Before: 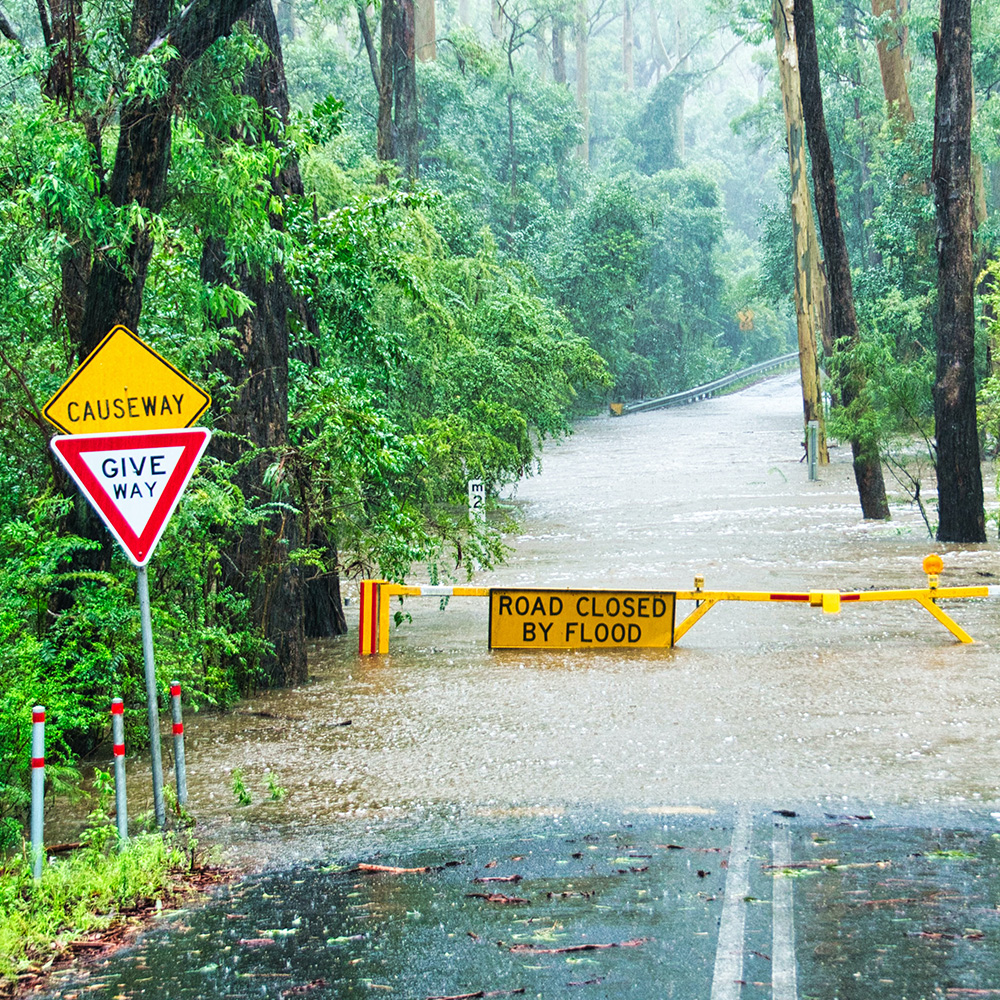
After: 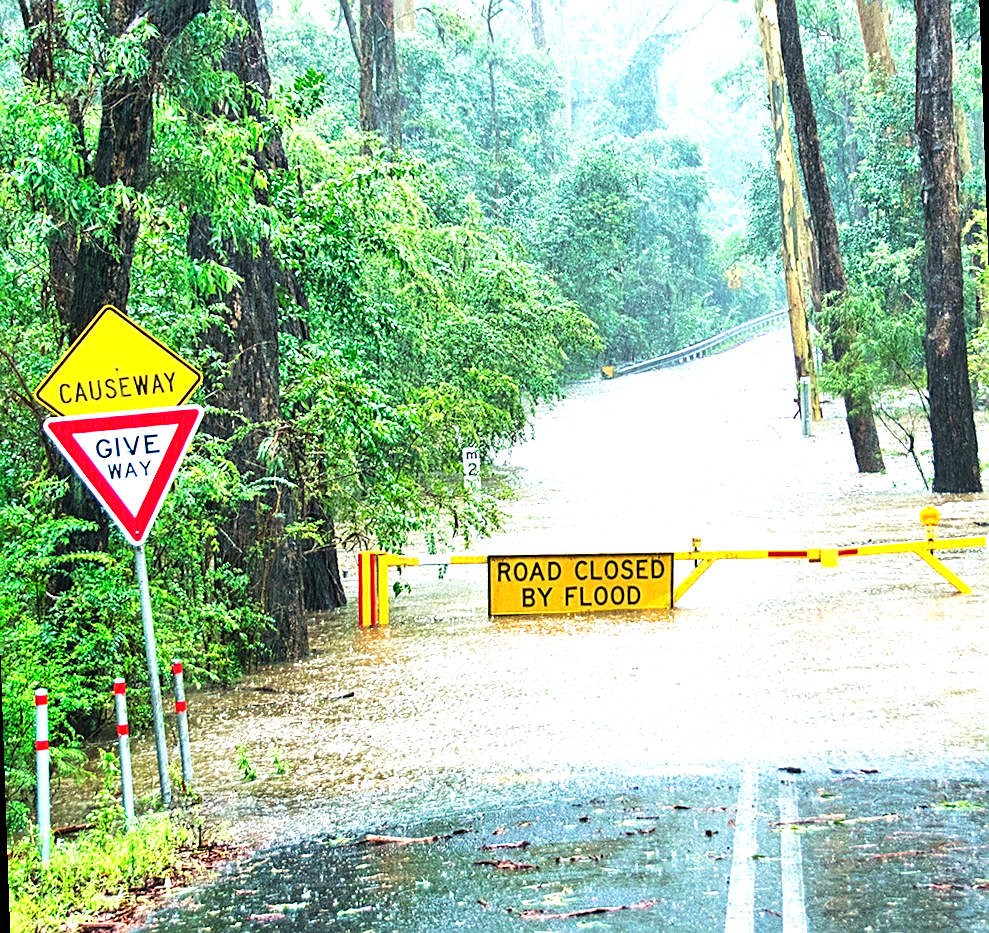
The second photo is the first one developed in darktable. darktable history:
sharpen: on, module defaults
rotate and perspective: rotation -2°, crop left 0.022, crop right 0.978, crop top 0.049, crop bottom 0.951
exposure: black level correction 0, exposure 0.9 EV, compensate highlight preservation false
